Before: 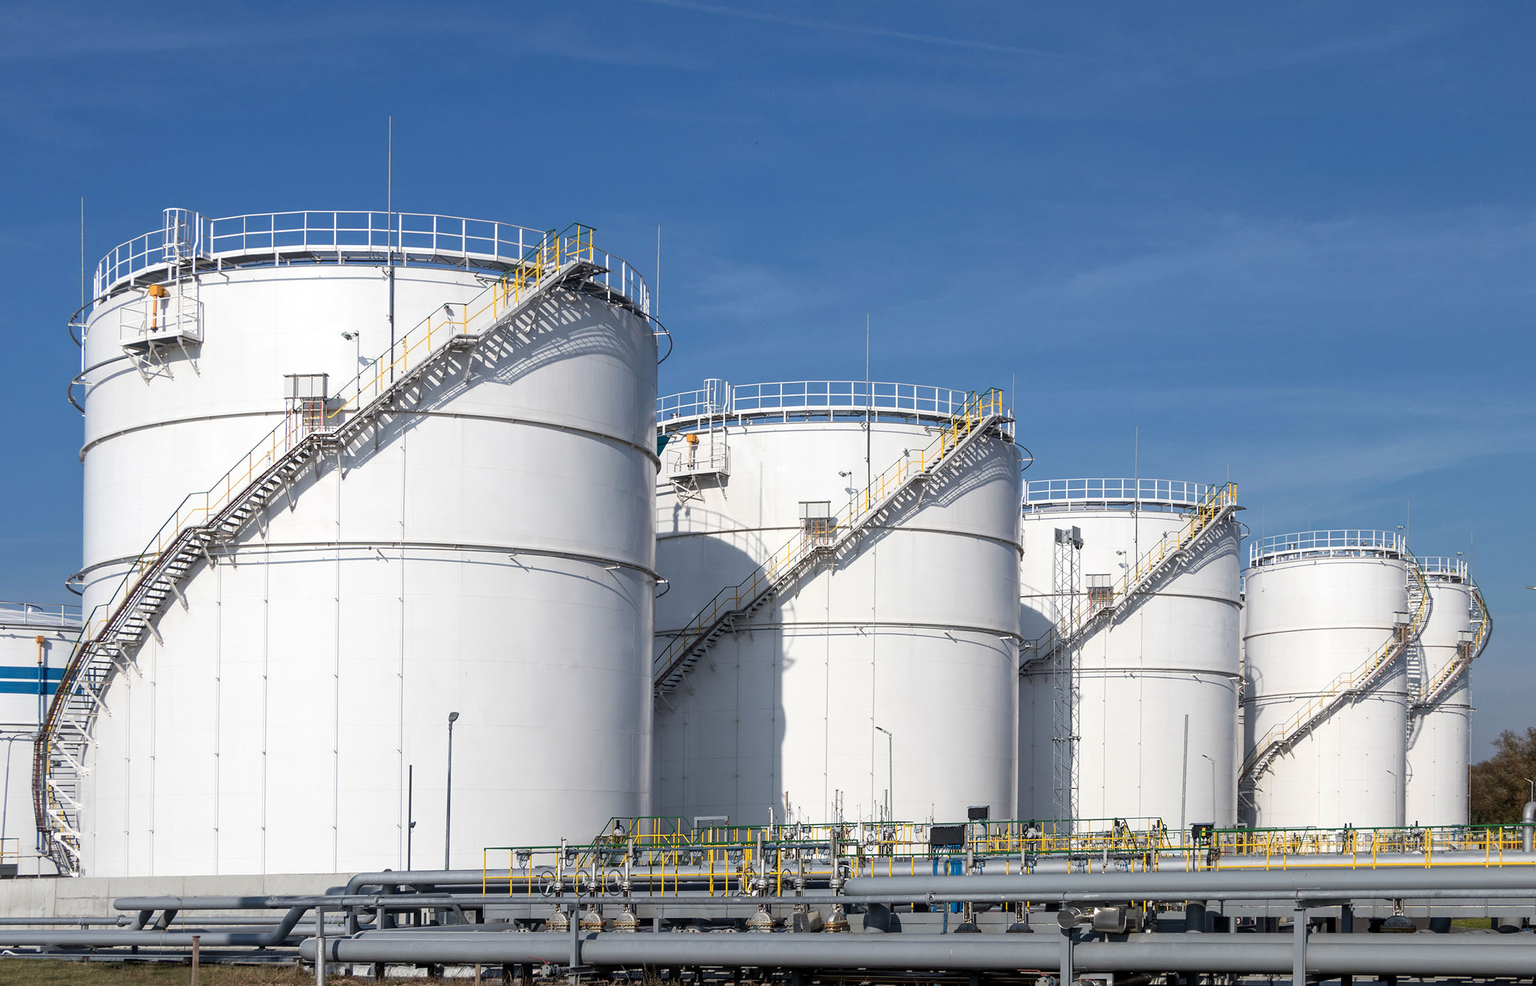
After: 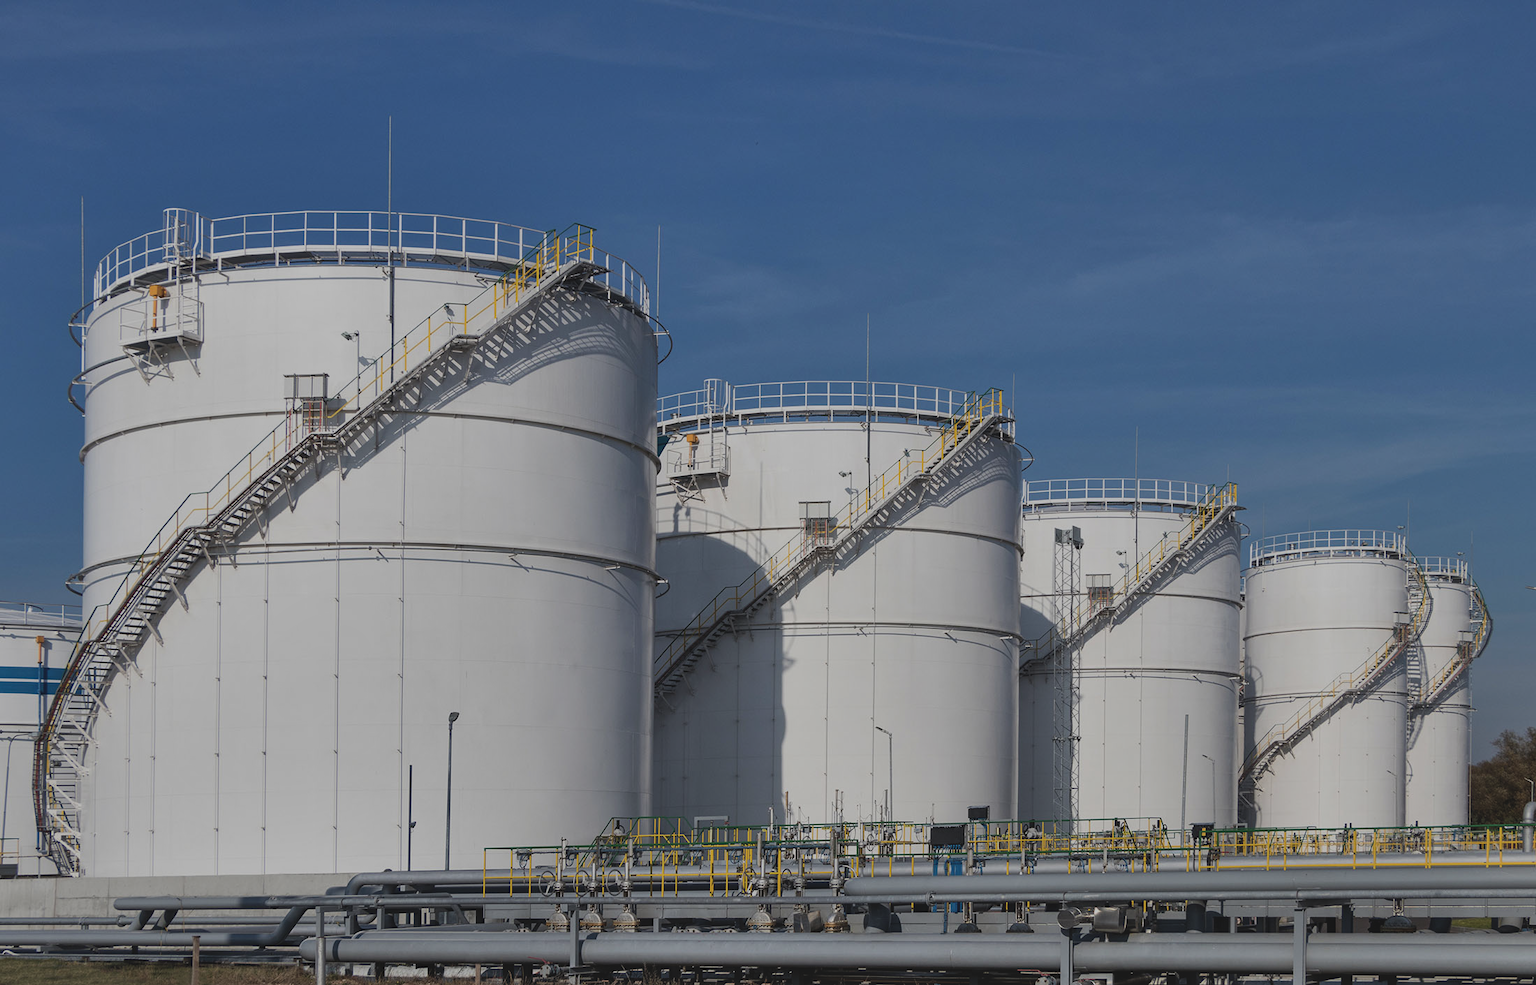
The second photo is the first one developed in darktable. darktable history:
exposure: black level correction -0.016, exposure -1.018 EV, compensate highlight preservation false
shadows and highlights: shadows 53, soften with gaussian
